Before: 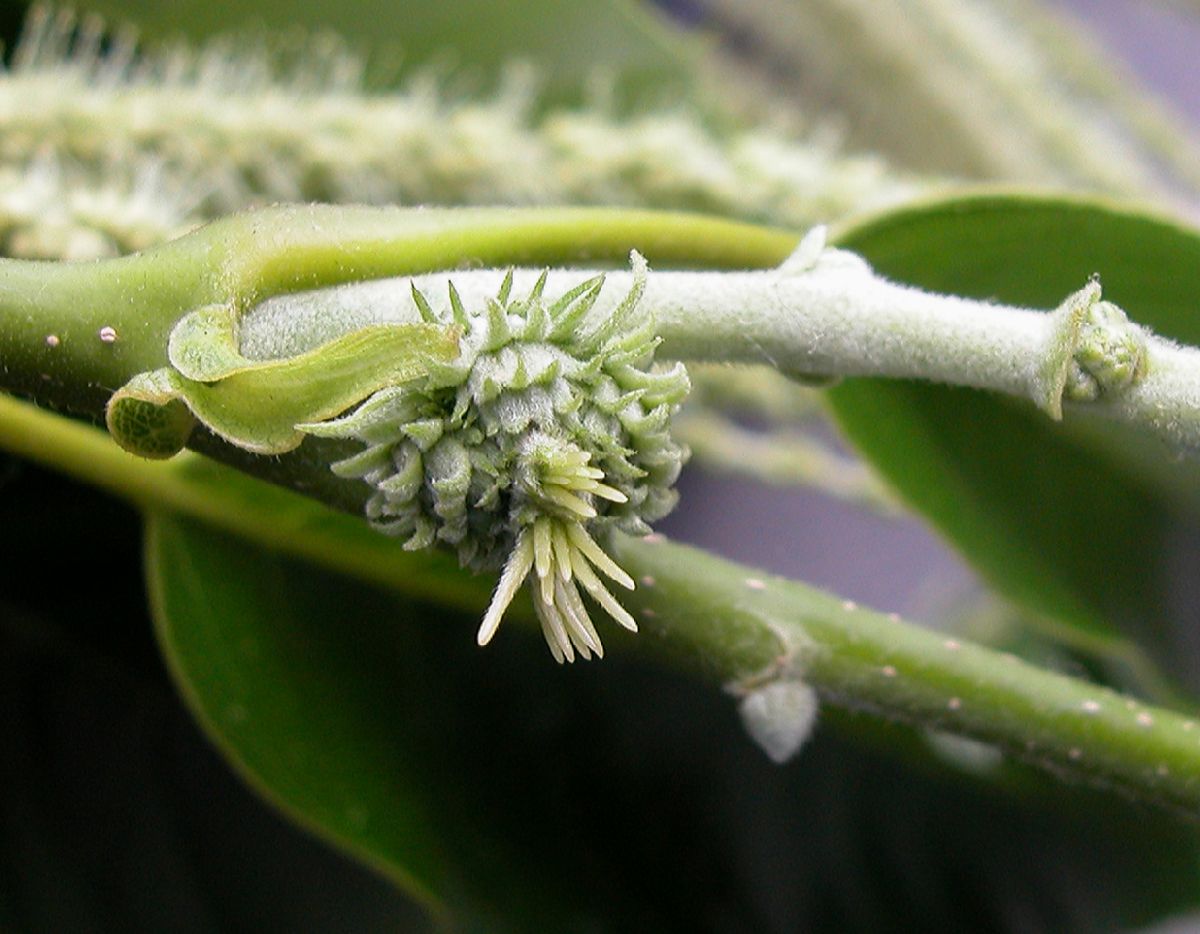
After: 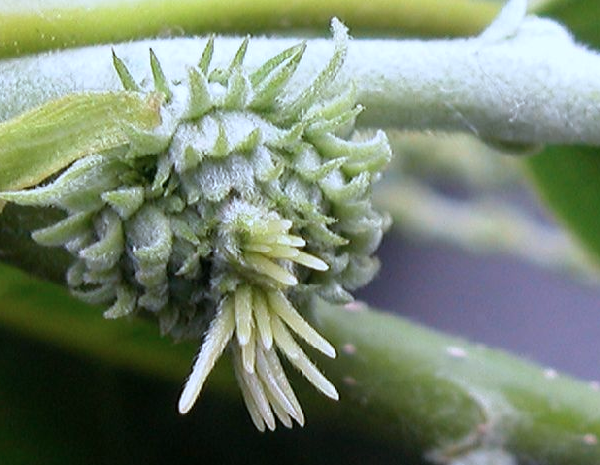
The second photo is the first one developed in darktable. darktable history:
crop: left 24.972%, top 24.861%, right 24.945%, bottom 25.308%
color correction: highlights a* -2.25, highlights b* -18.32
